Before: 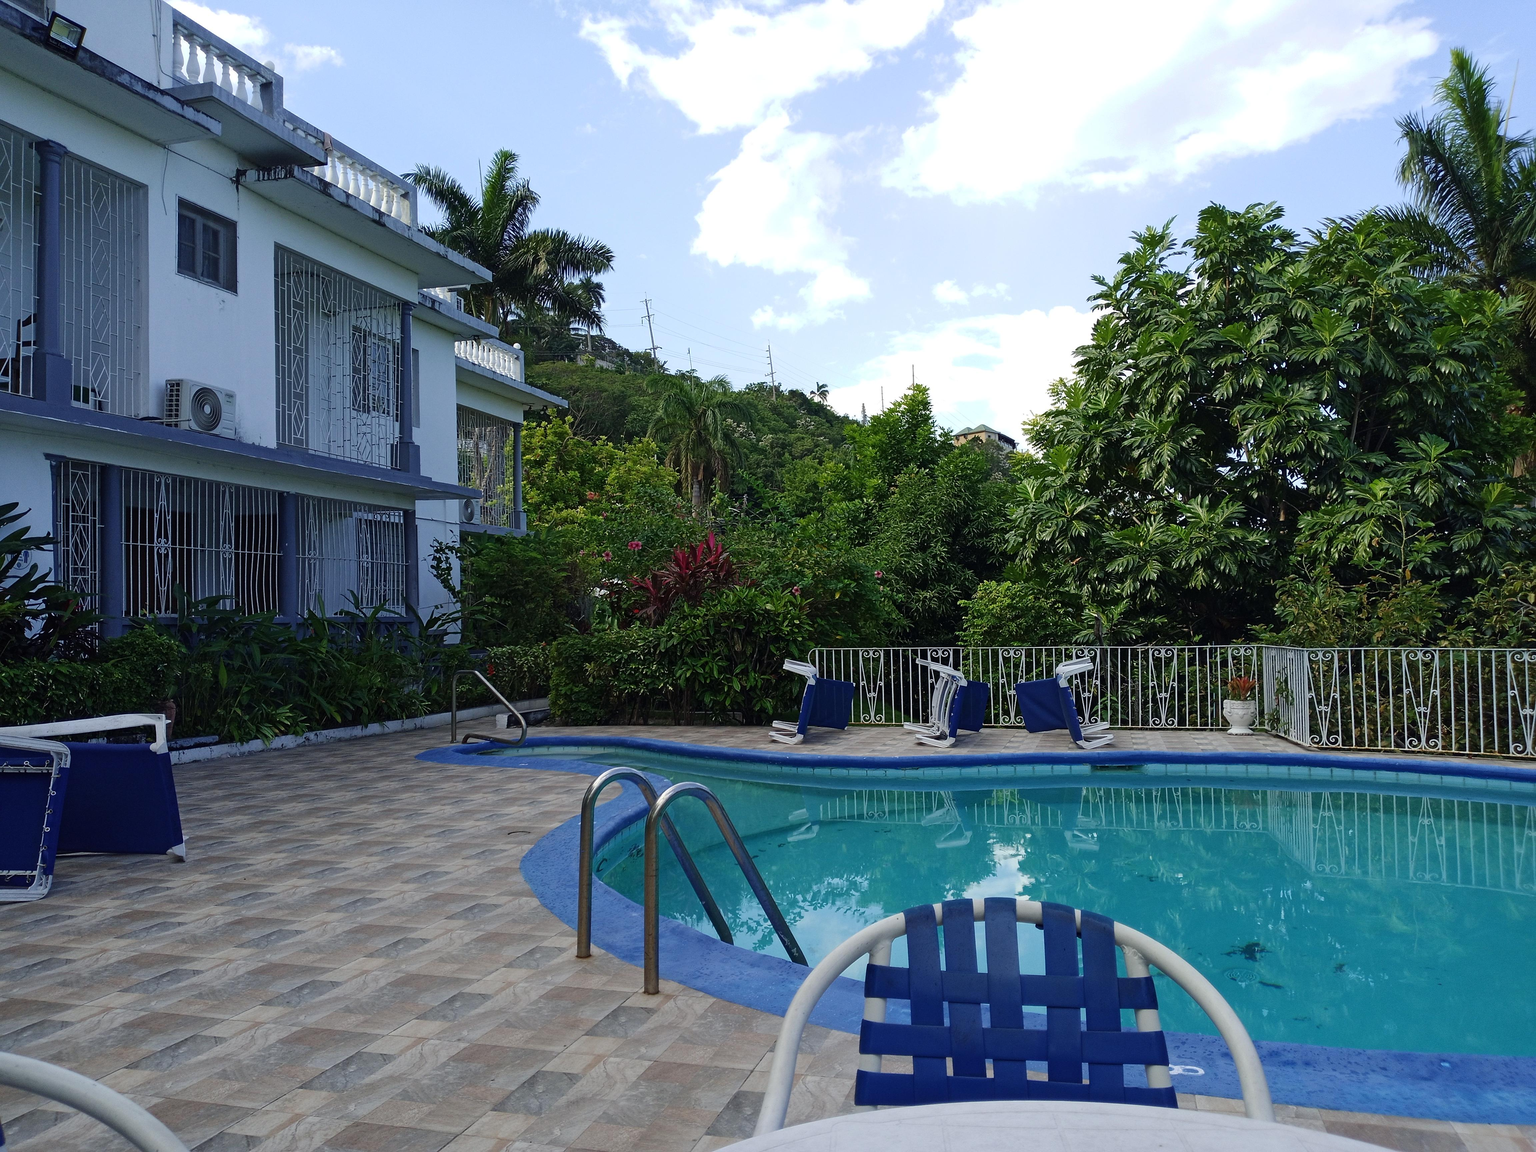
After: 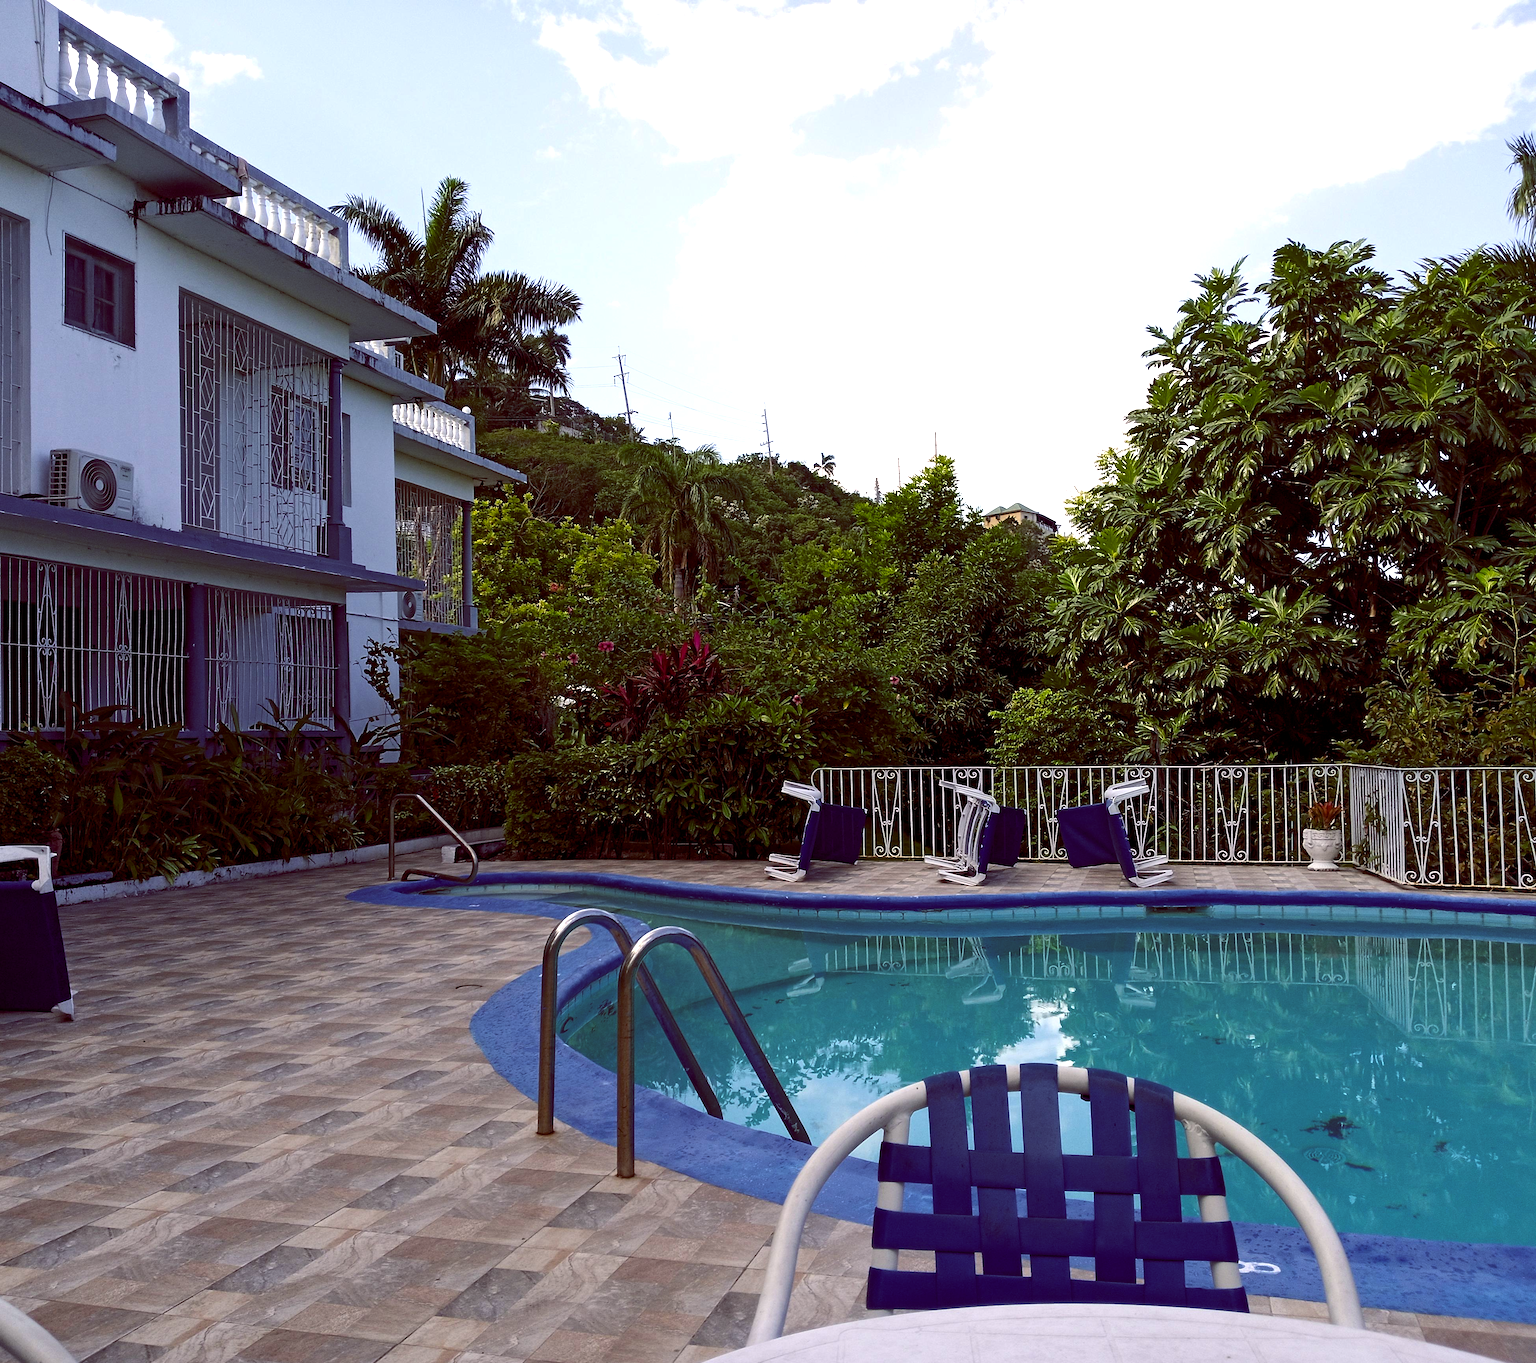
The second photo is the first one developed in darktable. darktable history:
crop: left 8.041%, right 7.513%
color balance rgb: highlights gain › chroma 0.977%, highlights gain › hue 28.59°, global offset › luminance -0.225%, global offset › chroma 0.266%, perceptual saturation grading › global saturation 17.386%, perceptual brilliance grading › global brilliance 14.983%, perceptual brilliance grading › shadows -34.834%
